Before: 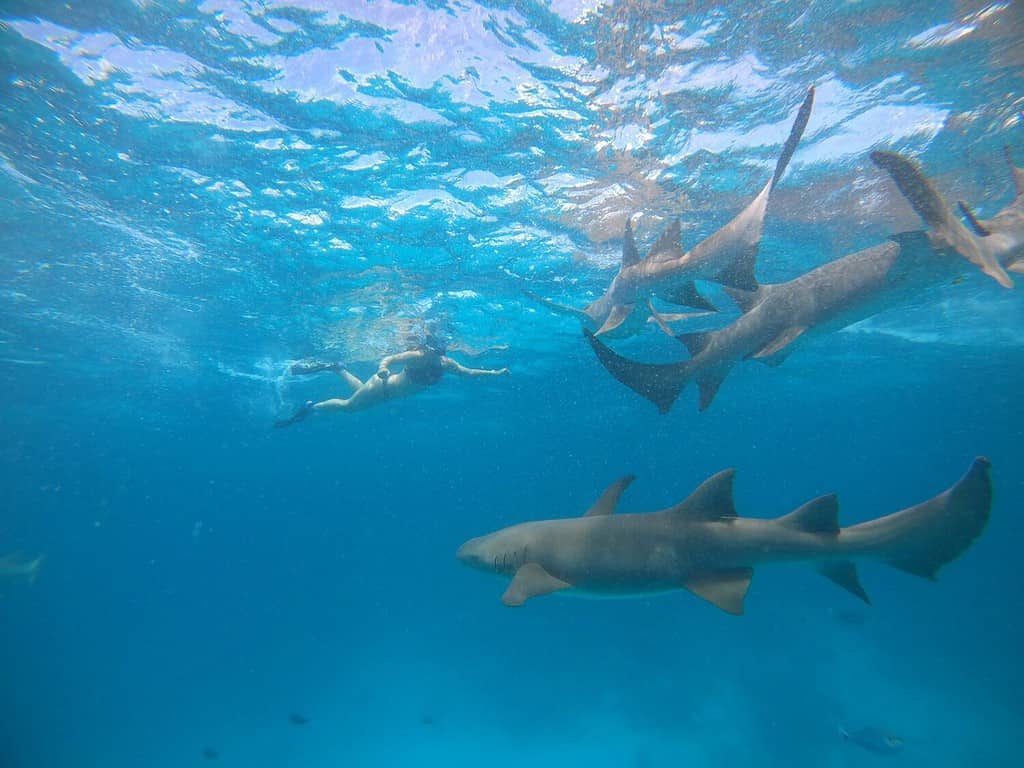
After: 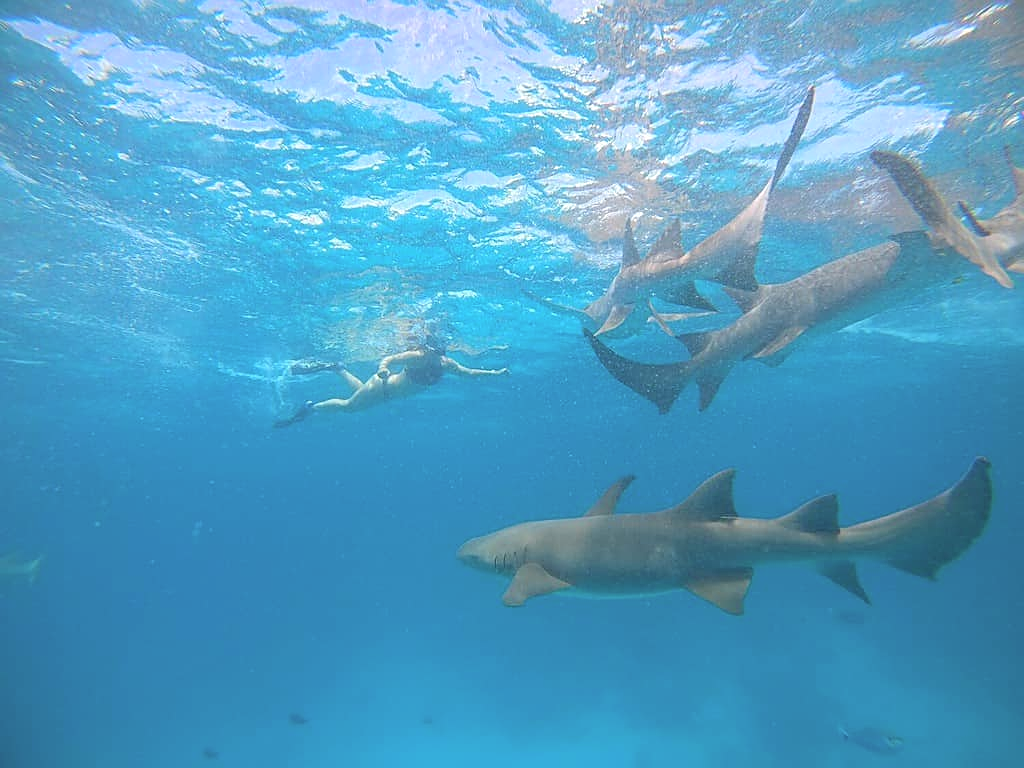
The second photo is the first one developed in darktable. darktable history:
sharpen: on, module defaults
contrast brightness saturation: brightness 0.153
